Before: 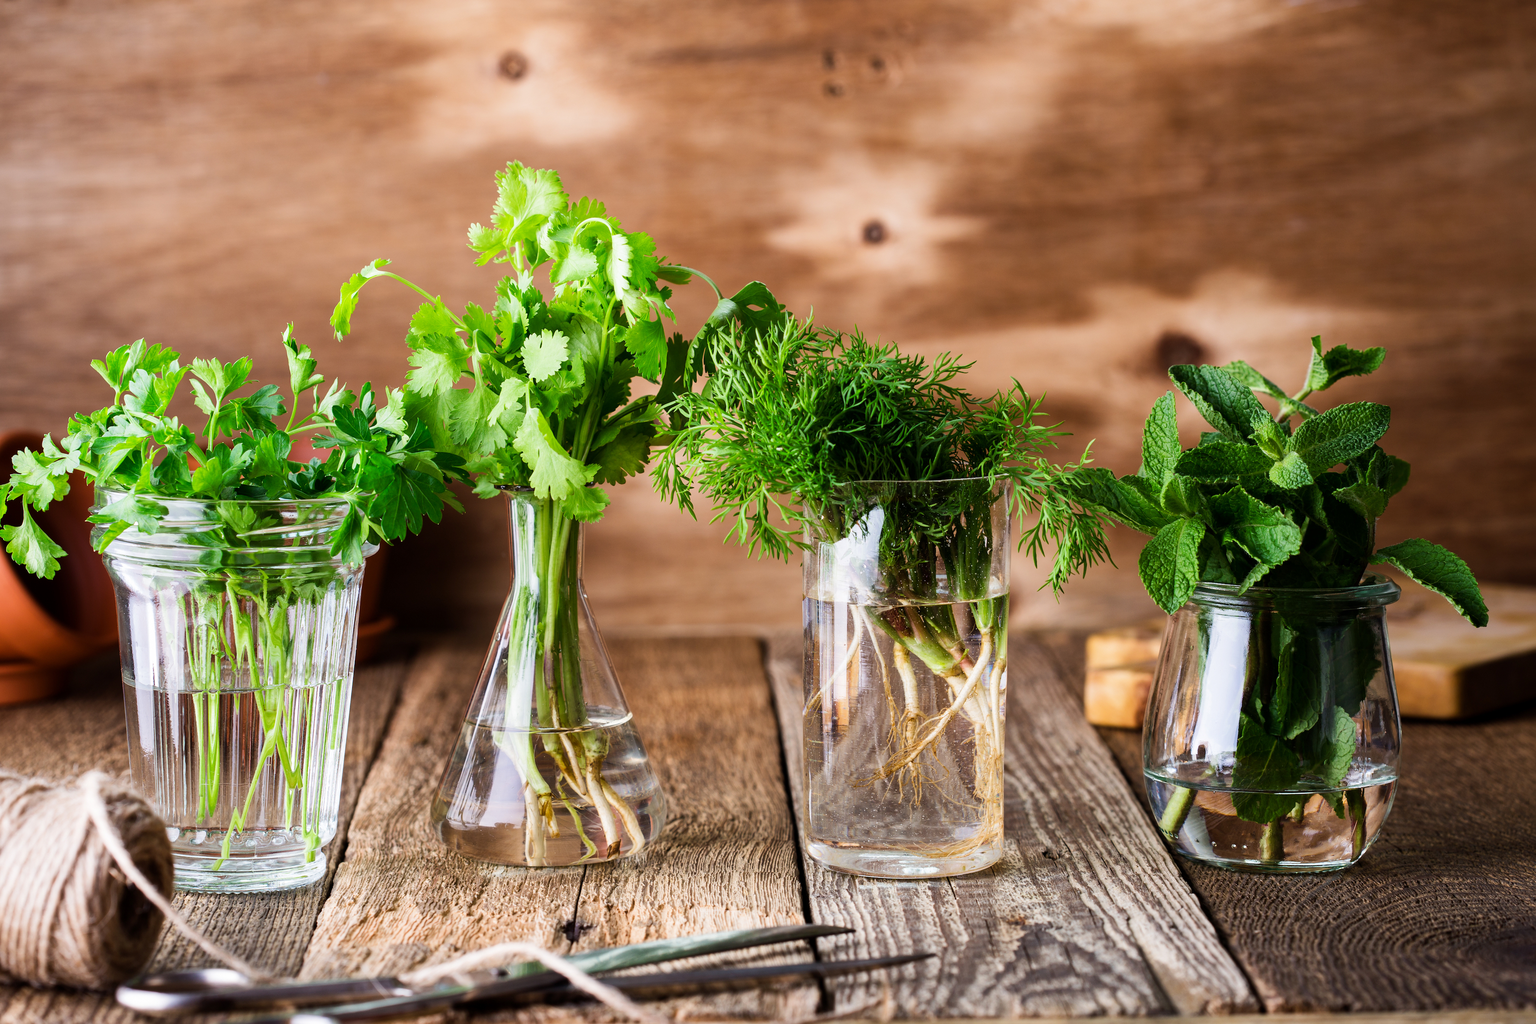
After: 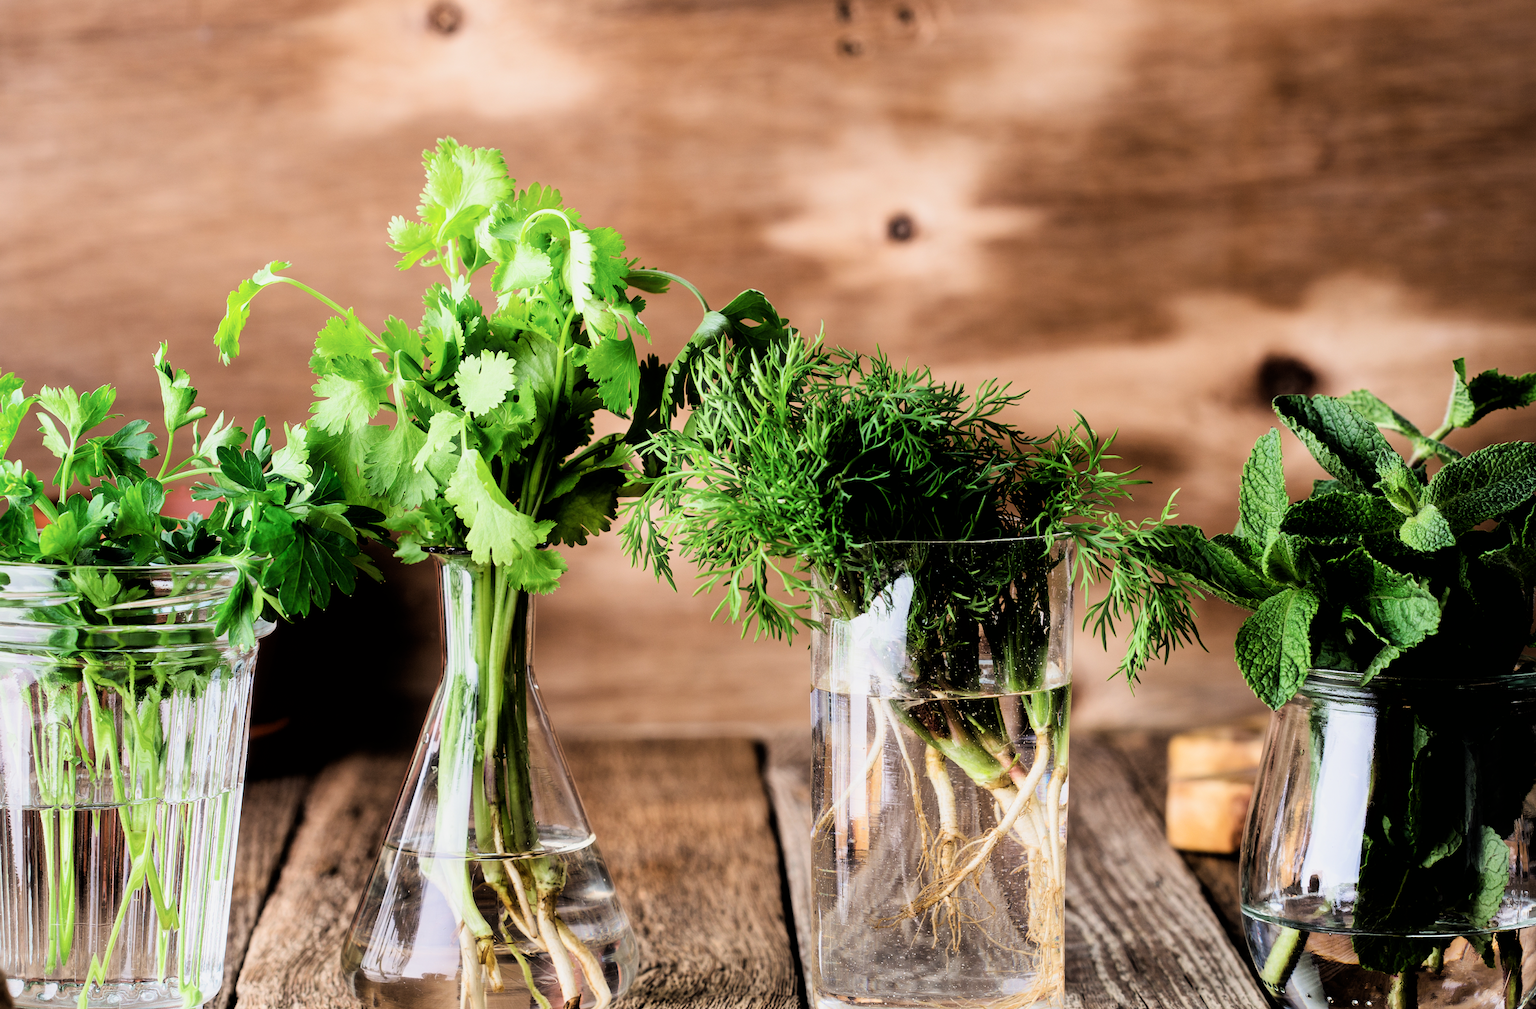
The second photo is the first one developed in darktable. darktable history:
haze removal: strength -0.114, compatibility mode true, adaptive false
filmic rgb: black relative exposure -3.97 EV, white relative exposure 3 EV, hardness 2.99, contrast 1.402, color science v6 (2022)
crop and rotate: left 10.473%, top 5.105%, right 10.307%, bottom 16.821%
